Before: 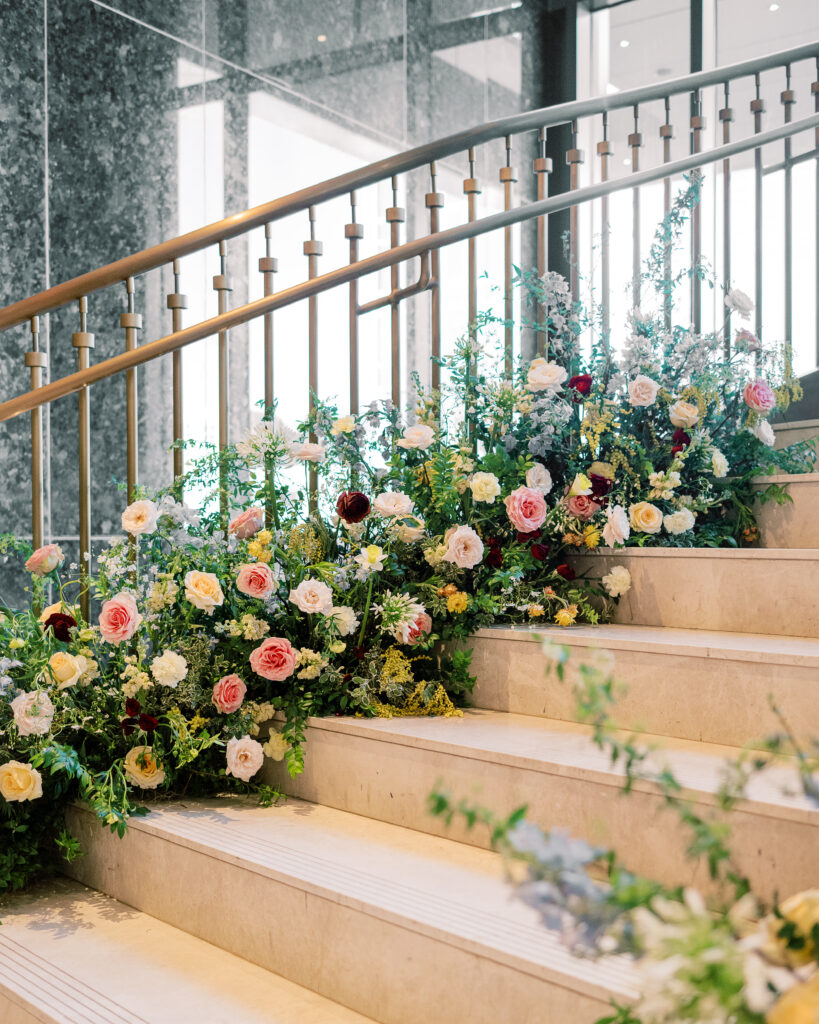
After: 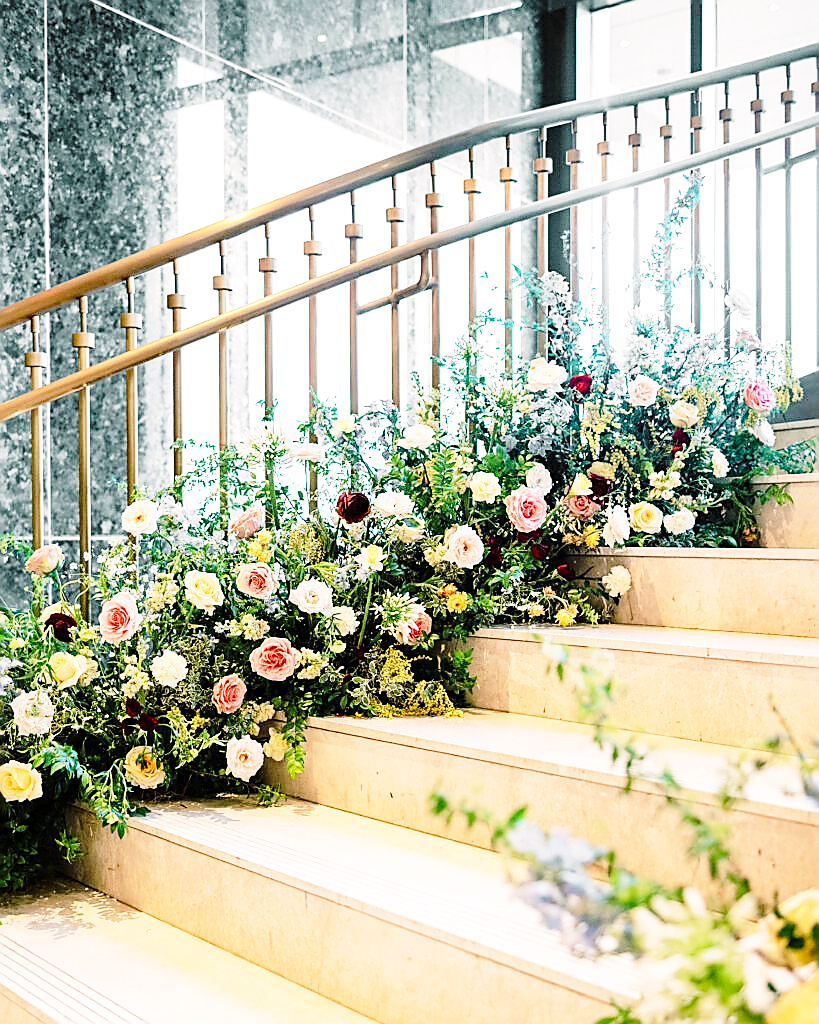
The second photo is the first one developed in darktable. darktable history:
sharpen: radius 1.355, amount 1.237, threshold 0.738
tone equalizer: -8 EV -0.391 EV, -7 EV -0.354 EV, -6 EV -0.303 EV, -5 EV -0.213 EV, -3 EV 0.191 EV, -2 EV 0.347 EV, -1 EV 0.364 EV, +0 EV 0.434 EV
haze removal: compatibility mode true, adaptive false
base curve: curves: ch0 [(0, 0) (0.028, 0.03) (0.121, 0.232) (0.46, 0.748) (0.859, 0.968) (1, 1)], preserve colors none
